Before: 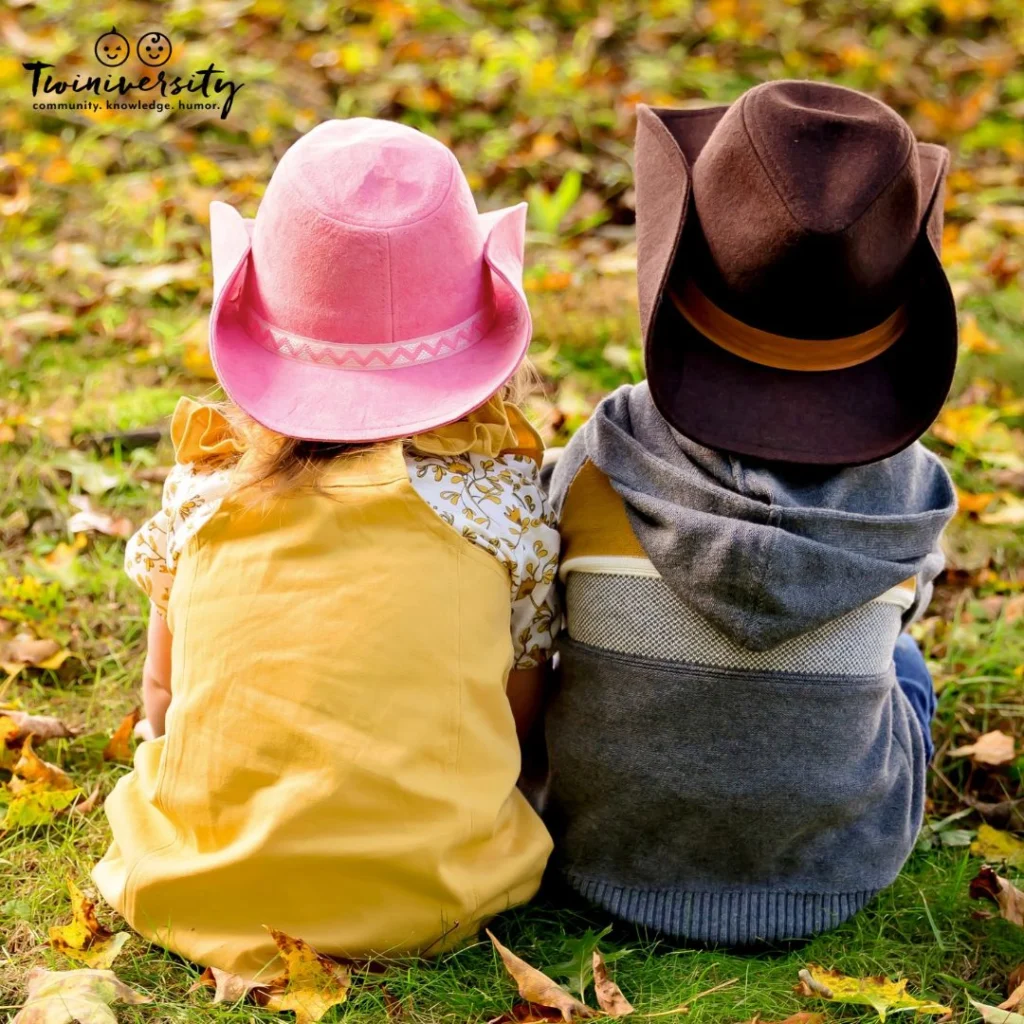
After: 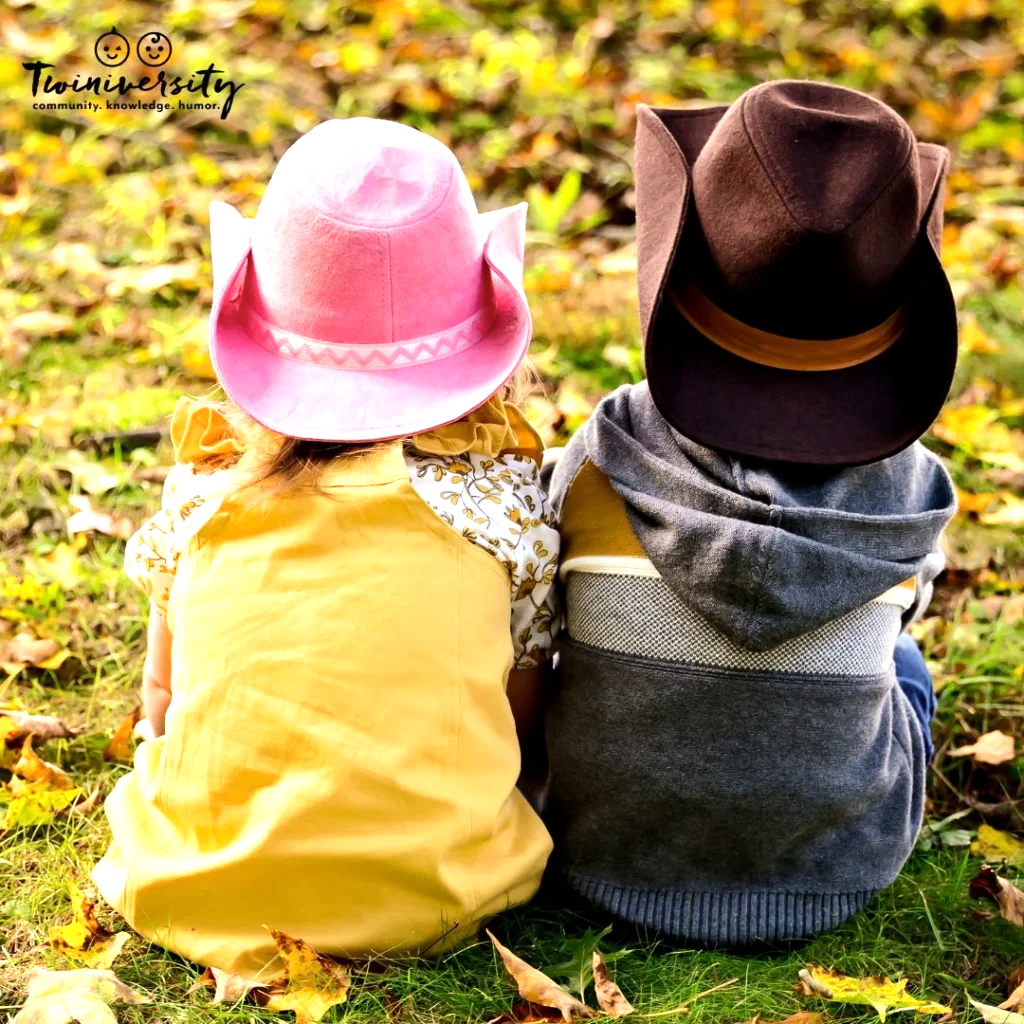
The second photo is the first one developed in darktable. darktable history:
tone equalizer: -8 EV -0.718 EV, -7 EV -0.705 EV, -6 EV -0.628 EV, -5 EV -0.396 EV, -3 EV 0.396 EV, -2 EV 0.6 EV, -1 EV 0.696 EV, +0 EV 0.781 EV, edges refinement/feathering 500, mask exposure compensation -1.57 EV, preserve details no
